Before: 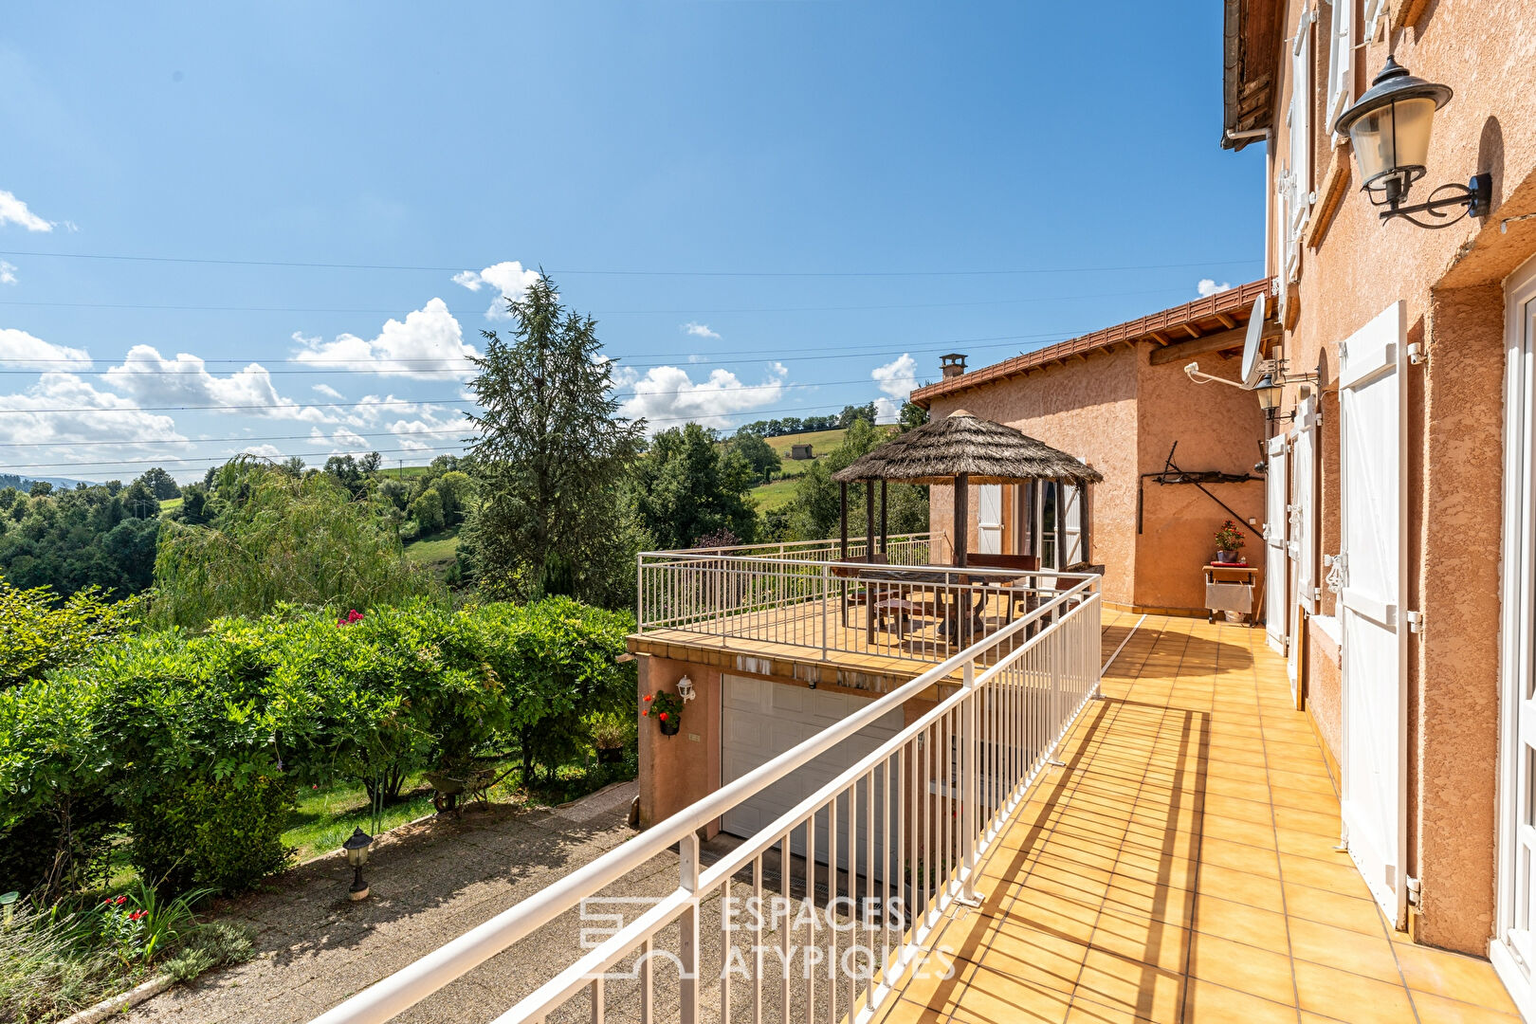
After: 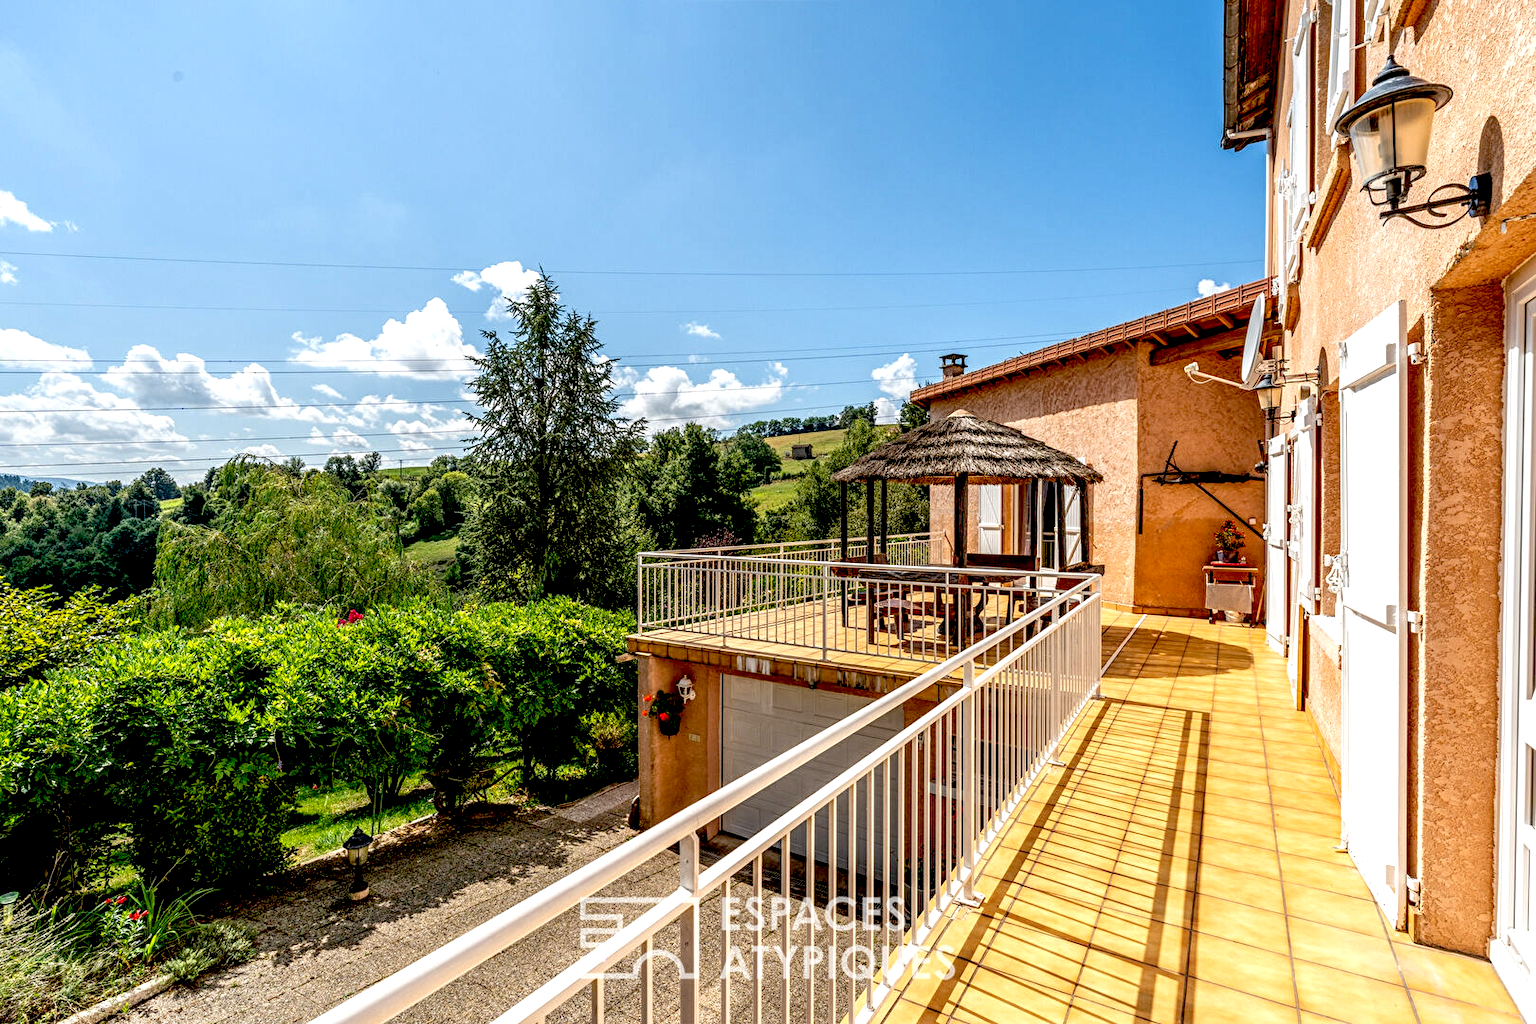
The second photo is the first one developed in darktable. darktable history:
local contrast: on, module defaults
exposure: black level correction 0.032, exposure 0.31 EV, compensate highlight preservation false
